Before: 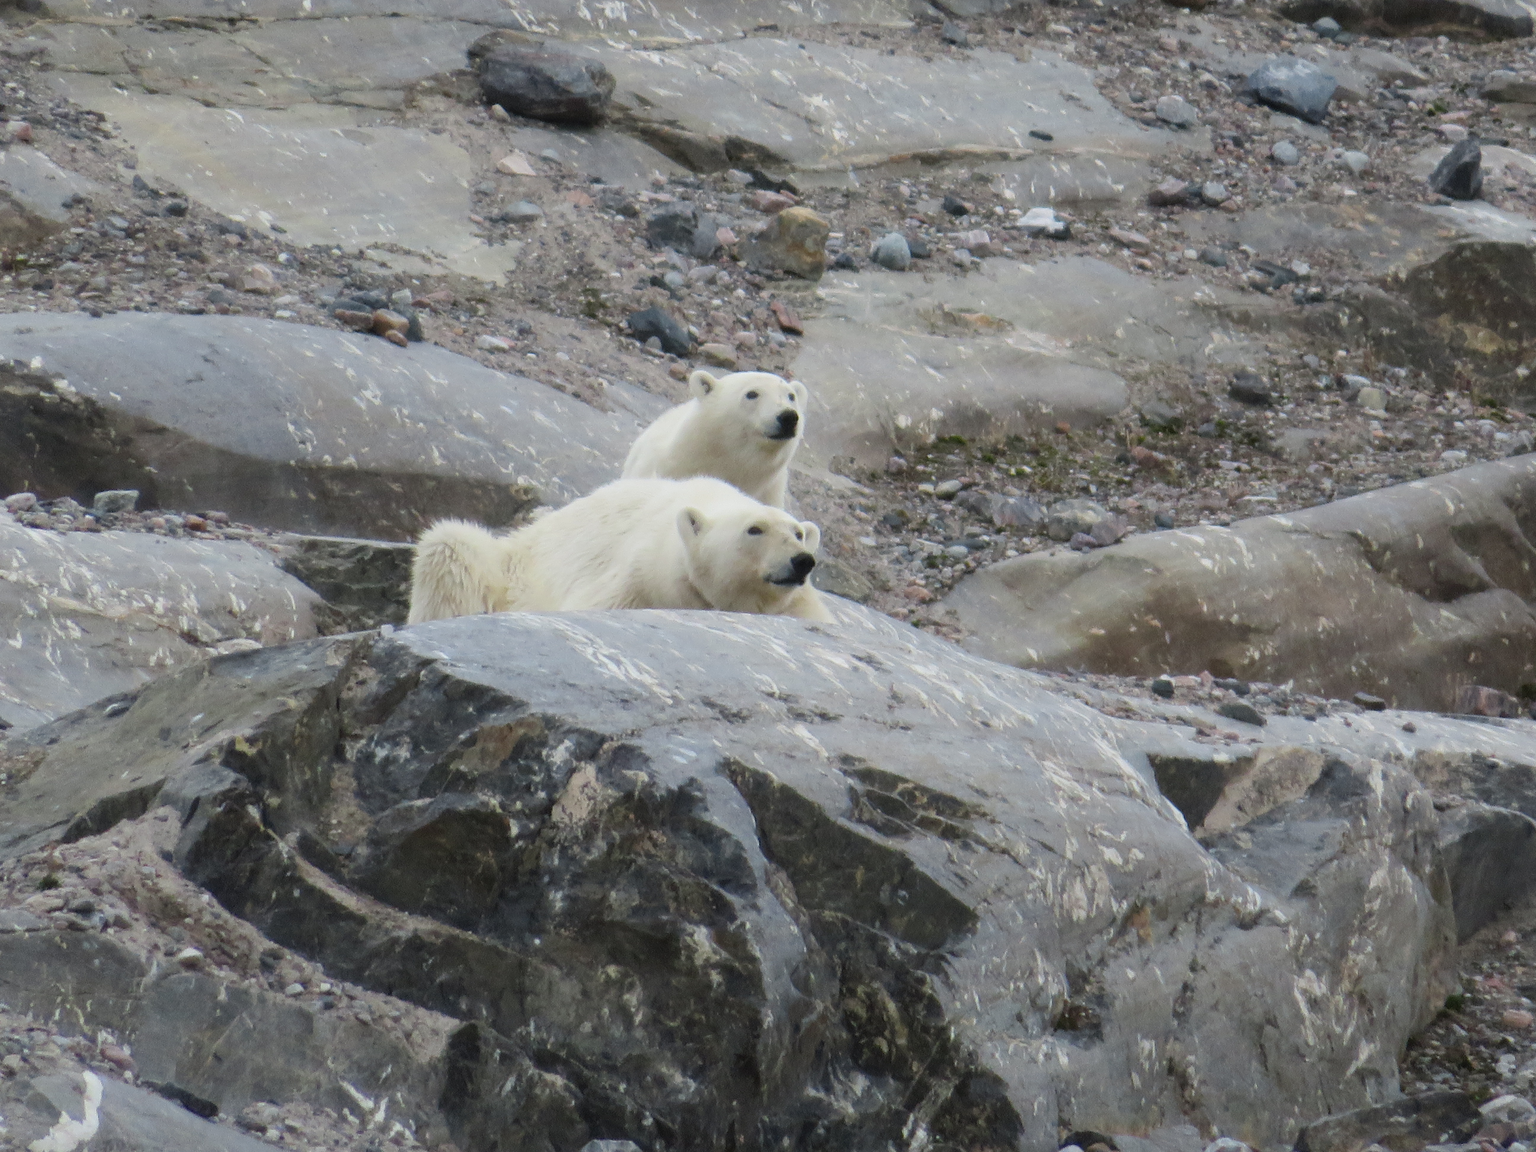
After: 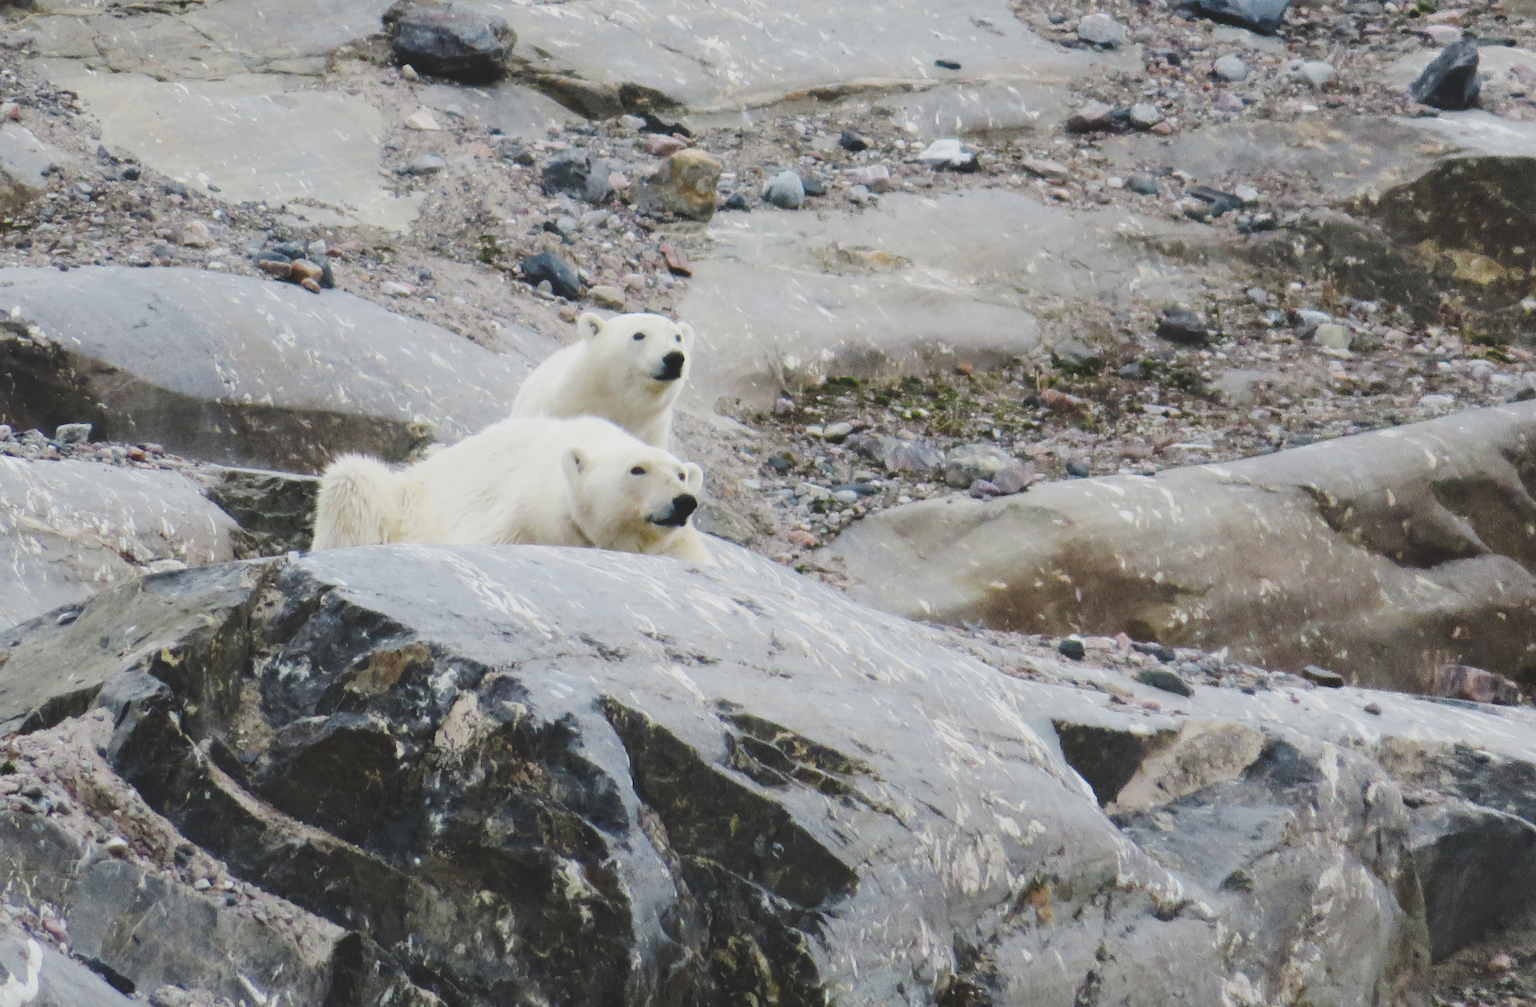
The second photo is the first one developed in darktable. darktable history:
tone curve: curves: ch0 [(0, 0) (0.003, 0.14) (0.011, 0.141) (0.025, 0.141) (0.044, 0.142) (0.069, 0.146) (0.1, 0.151) (0.136, 0.16) (0.177, 0.182) (0.224, 0.214) (0.277, 0.272) (0.335, 0.35) (0.399, 0.453) (0.468, 0.548) (0.543, 0.634) (0.623, 0.715) (0.709, 0.778) (0.801, 0.848) (0.898, 0.902) (1, 1)], preserve colors none
rotate and perspective: rotation 1.69°, lens shift (vertical) -0.023, lens shift (horizontal) -0.291, crop left 0.025, crop right 0.988, crop top 0.092, crop bottom 0.842
